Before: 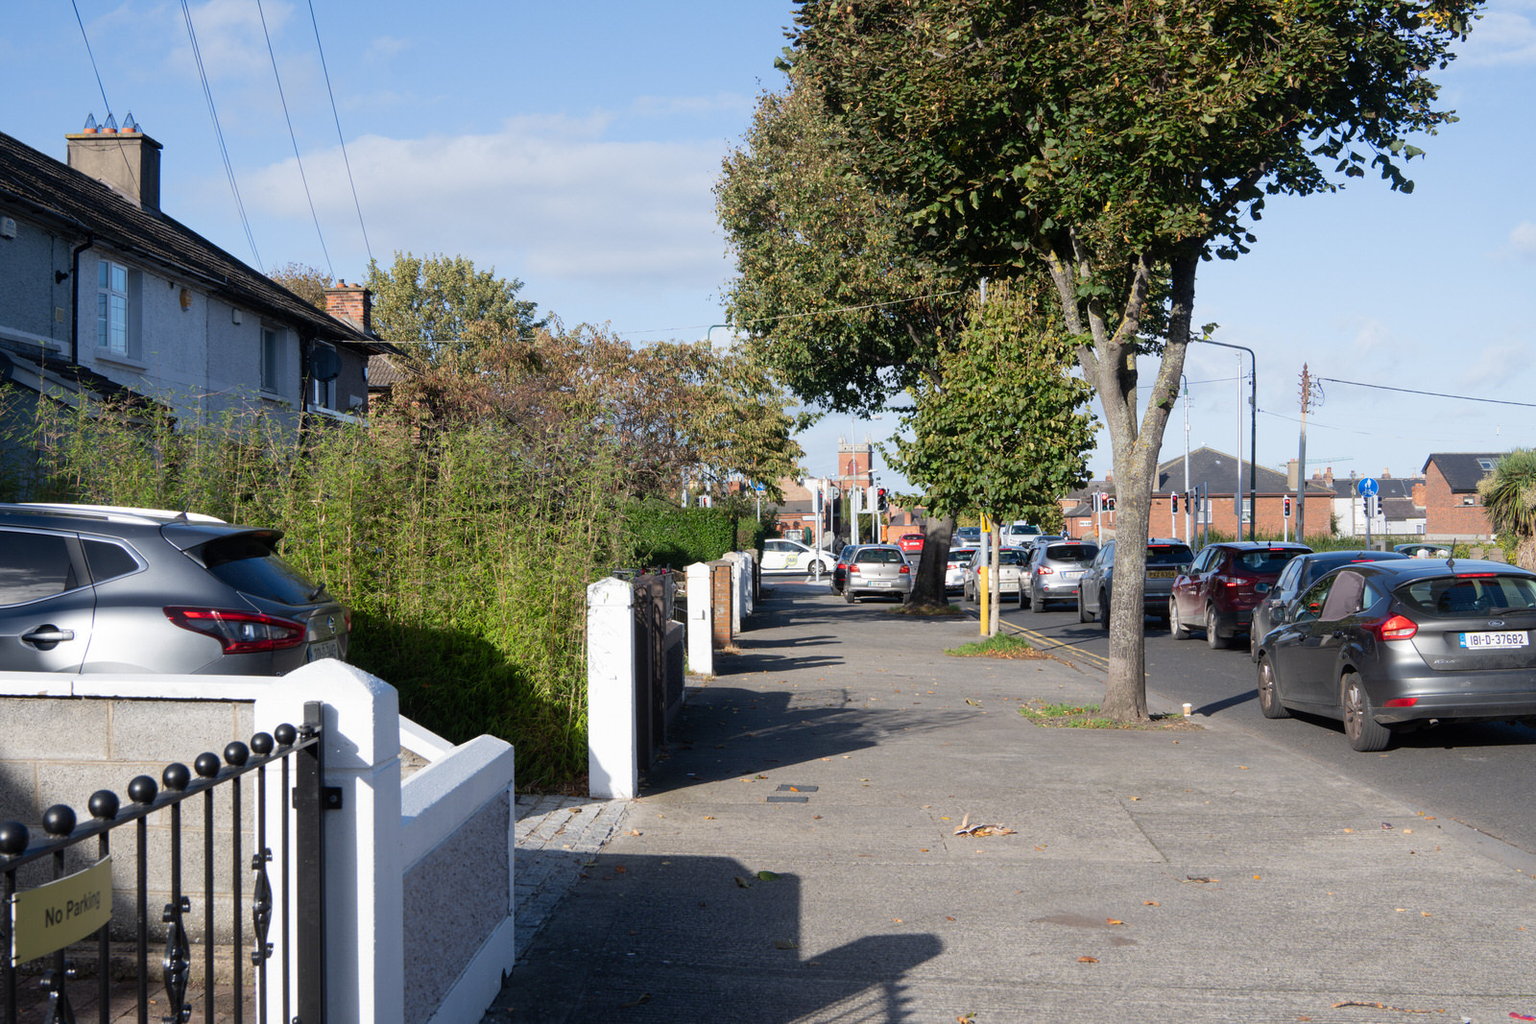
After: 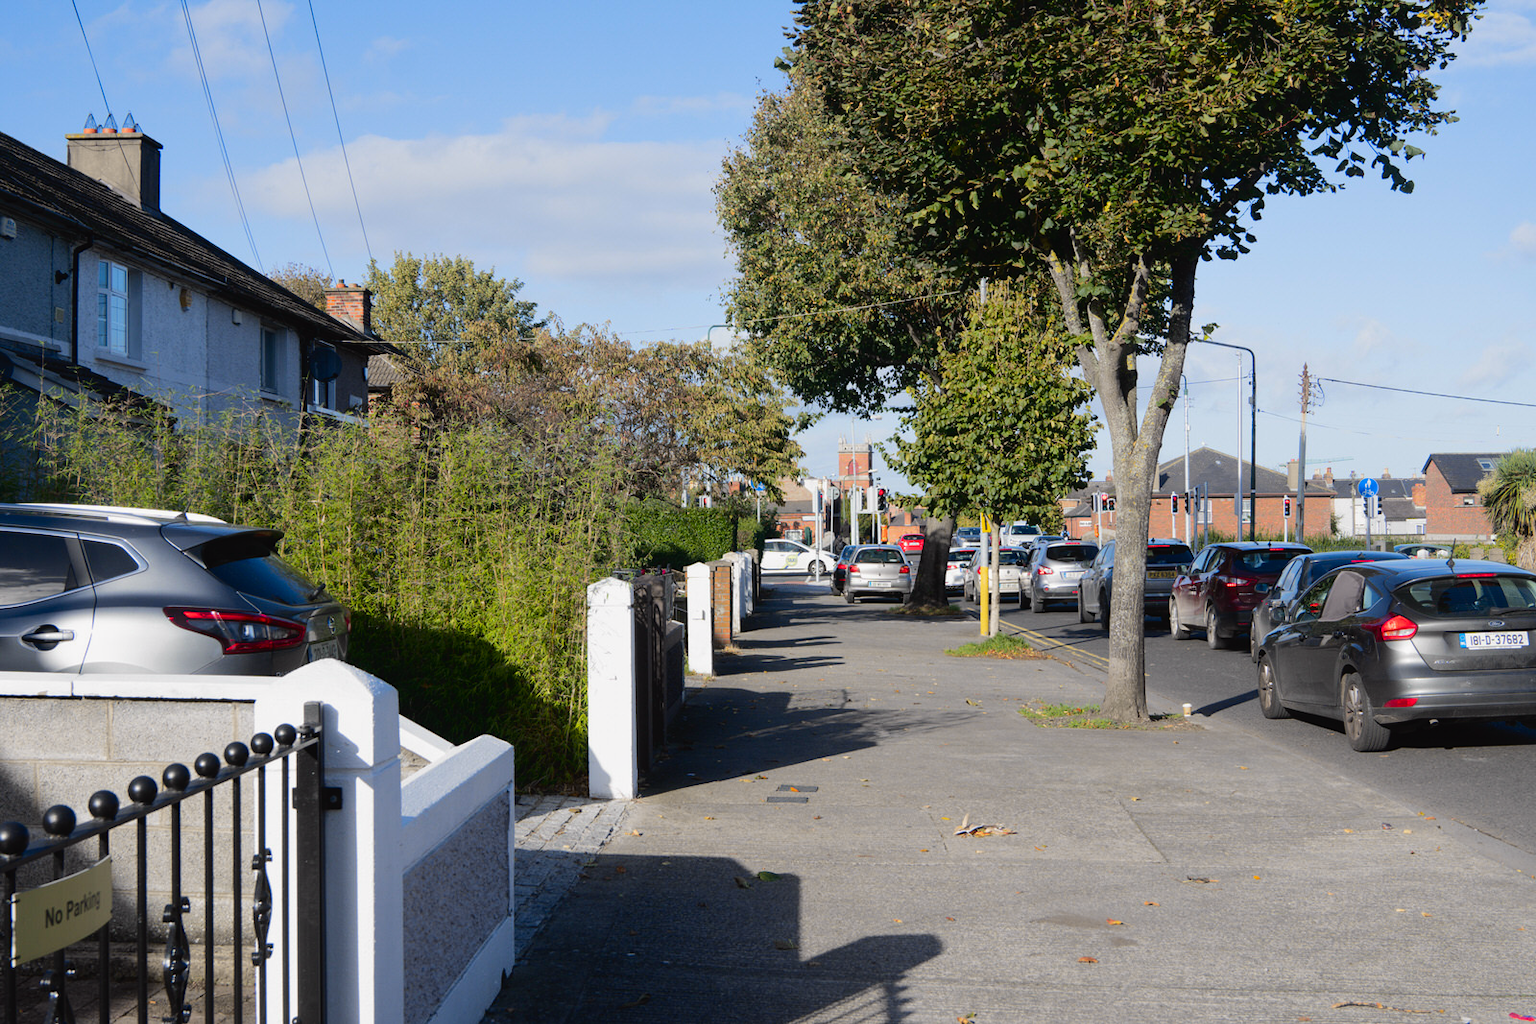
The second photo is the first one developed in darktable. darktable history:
tone equalizer: on, module defaults
tone curve: curves: ch0 [(0, 0.021) (0.049, 0.044) (0.157, 0.131) (0.365, 0.359) (0.499, 0.517) (0.675, 0.667) (0.856, 0.83) (1, 0.969)]; ch1 [(0, 0) (0.302, 0.309) (0.433, 0.443) (0.472, 0.47) (0.502, 0.503) (0.527, 0.516) (0.564, 0.557) (0.614, 0.645) (0.677, 0.722) (0.859, 0.889) (1, 1)]; ch2 [(0, 0) (0.33, 0.301) (0.447, 0.44) (0.487, 0.496) (0.502, 0.501) (0.535, 0.537) (0.565, 0.558) (0.608, 0.624) (1, 1)], color space Lab, independent channels, preserve colors none
